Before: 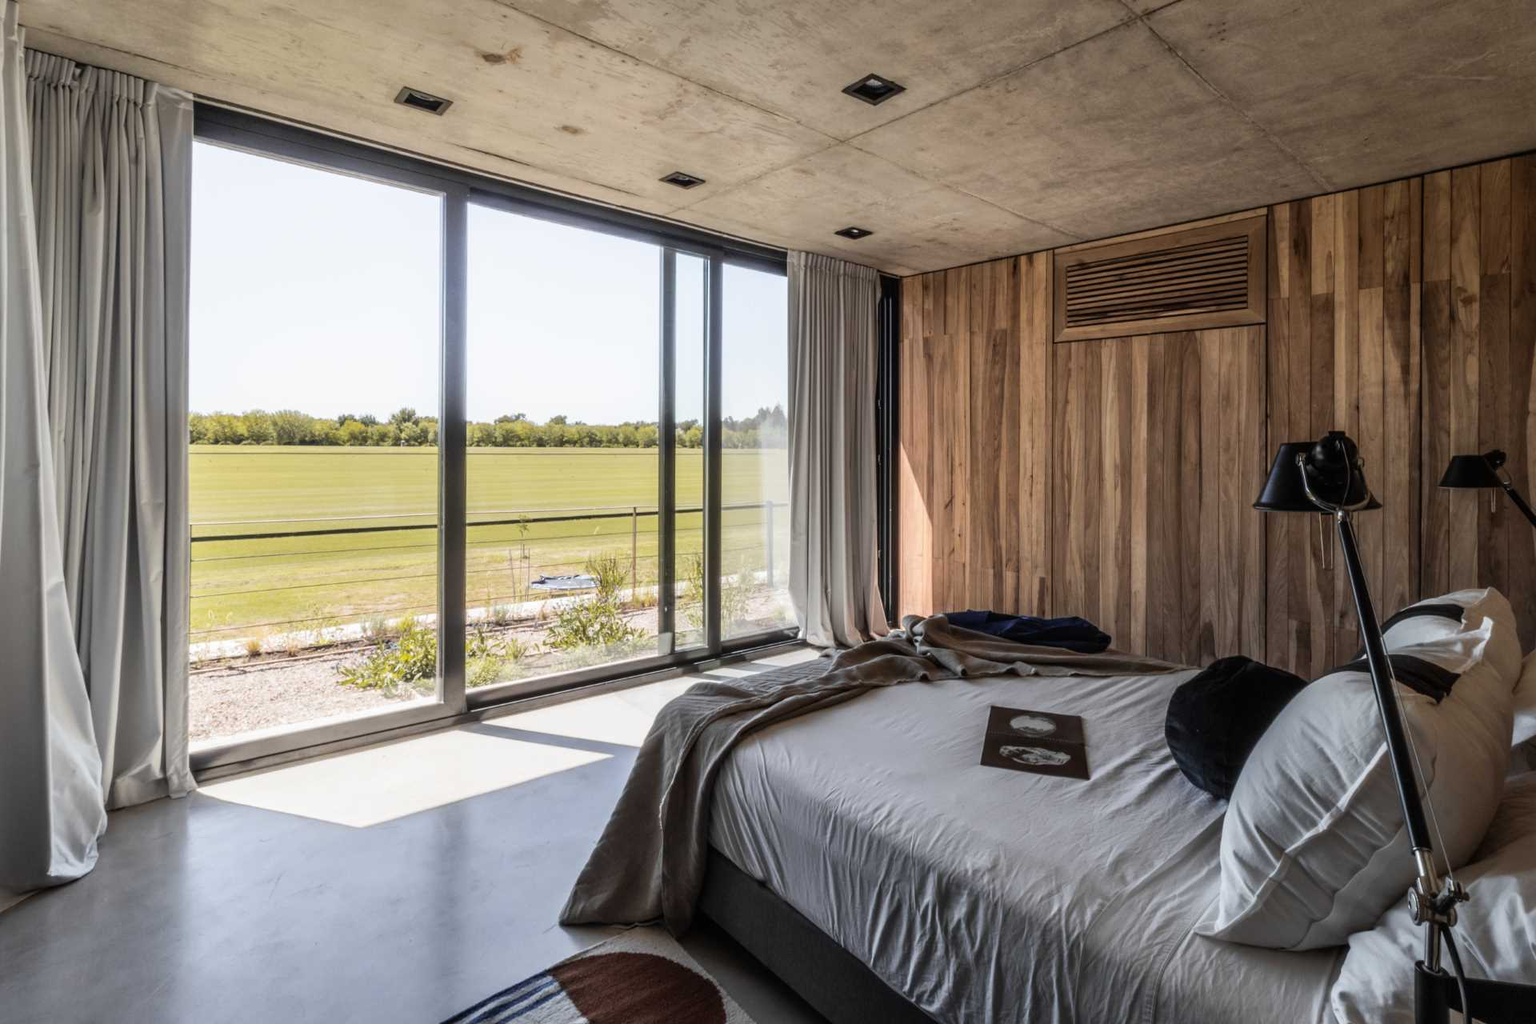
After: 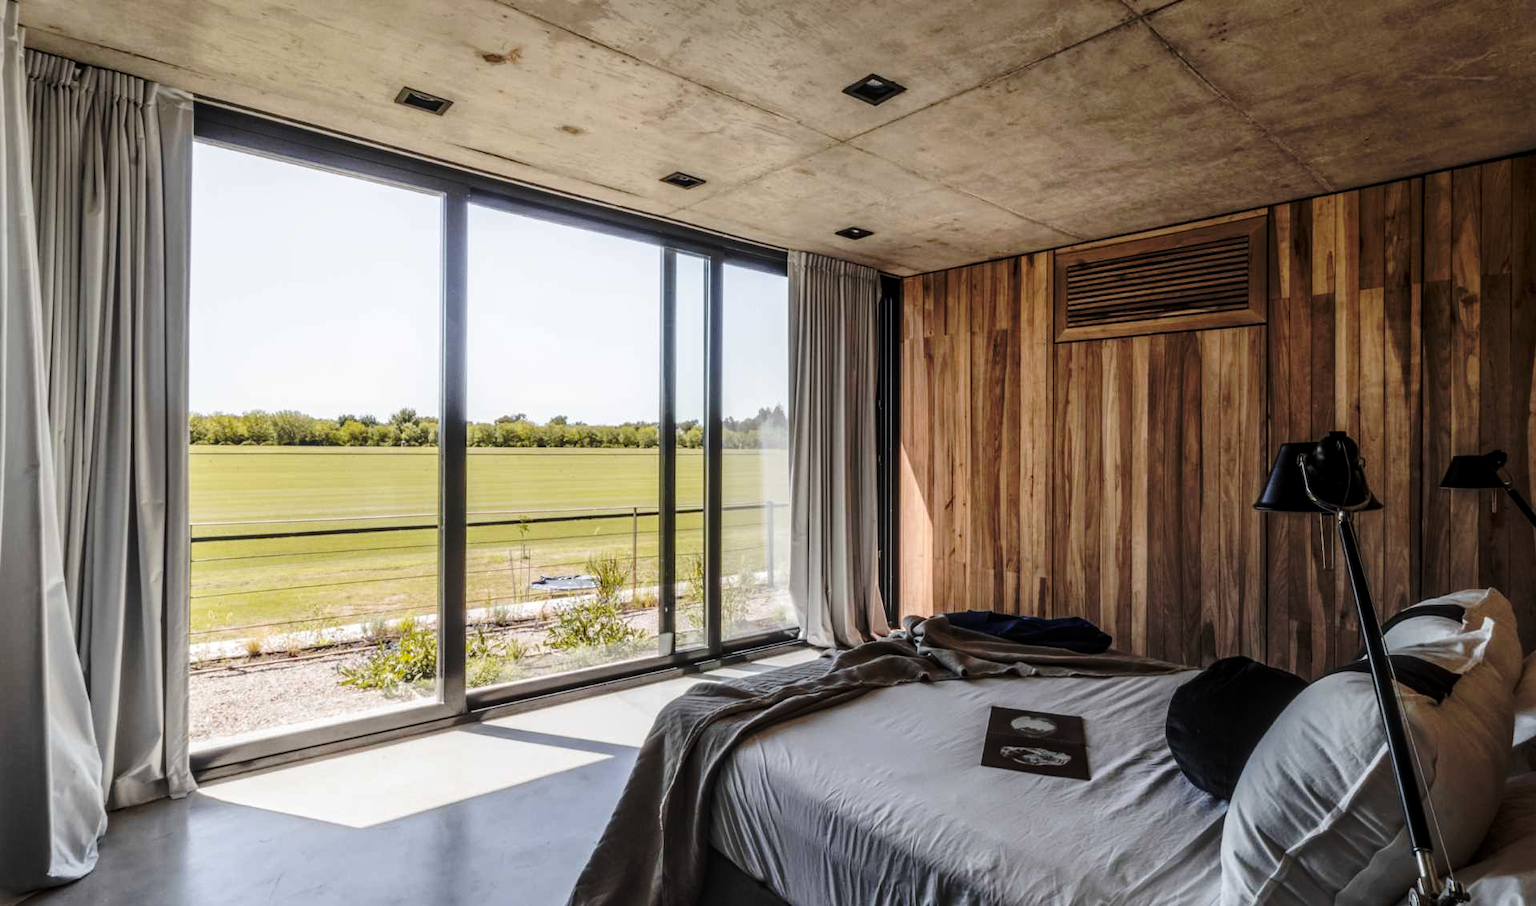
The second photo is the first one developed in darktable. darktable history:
crop and rotate: top 0%, bottom 11.49%
base curve: curves: ch0 [(0, 0) (0.073, 0.04) (0.157, 0.139) (0.492, 0.492) (0.758, 0.758) (1, 1)], preserve colors none
local contrast: detail 117%
